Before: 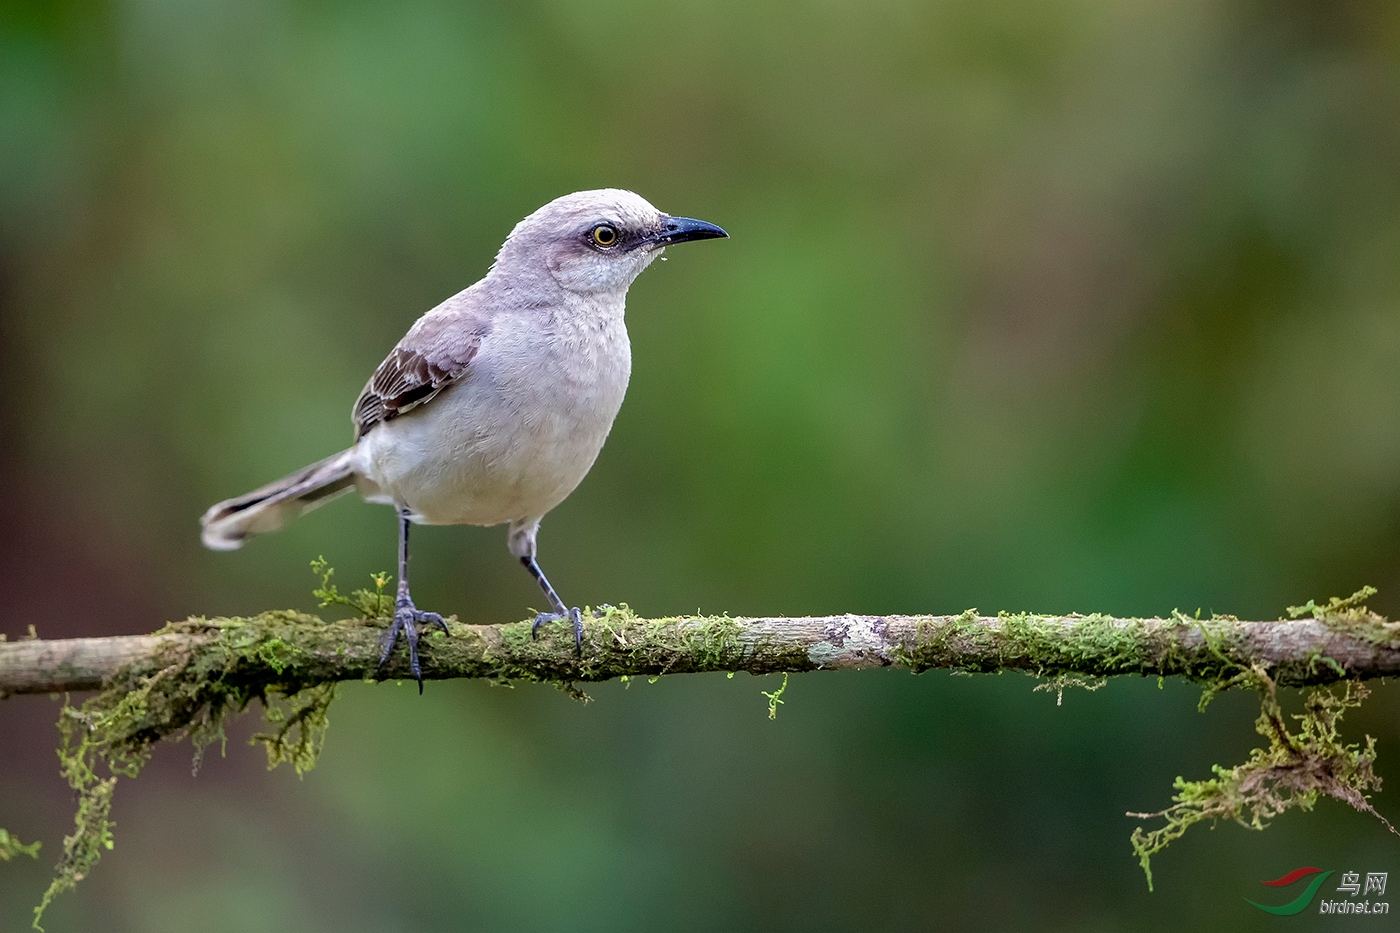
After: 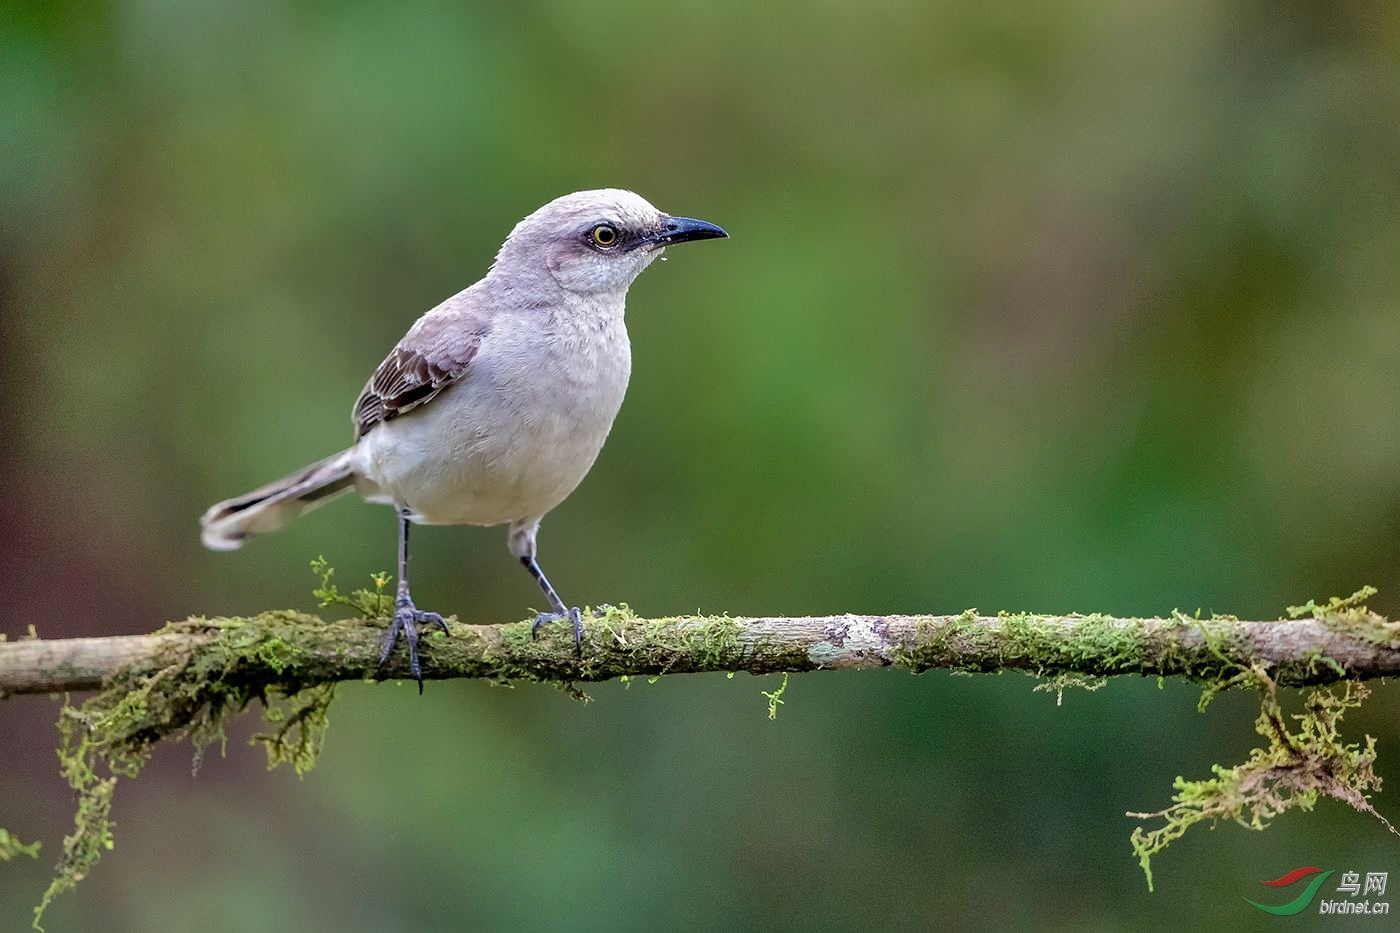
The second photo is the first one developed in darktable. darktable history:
shadows and highlights: shadows 58.75, soften with gaussian
